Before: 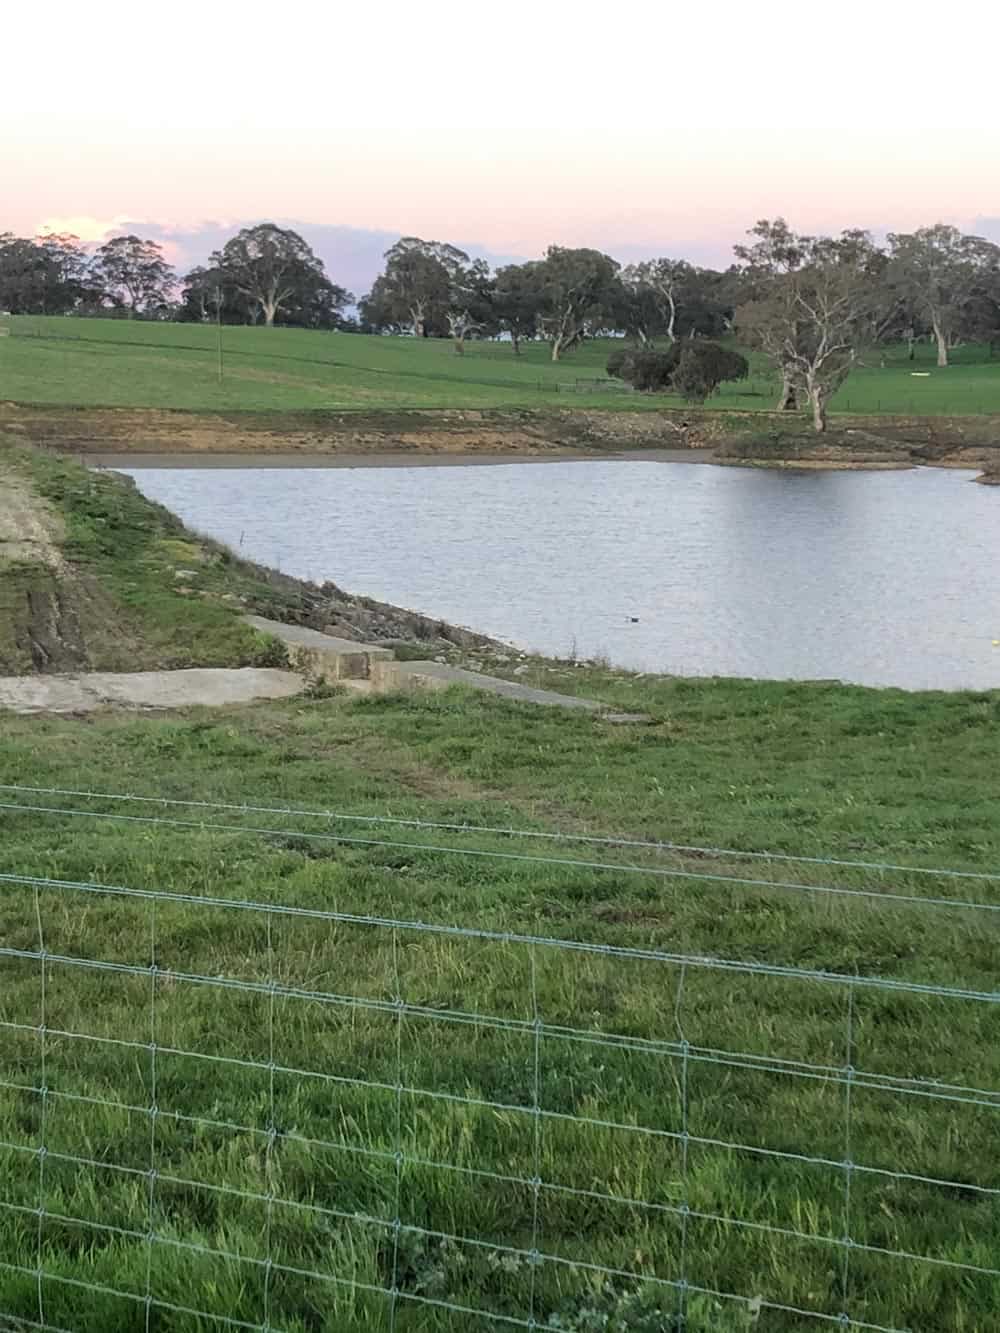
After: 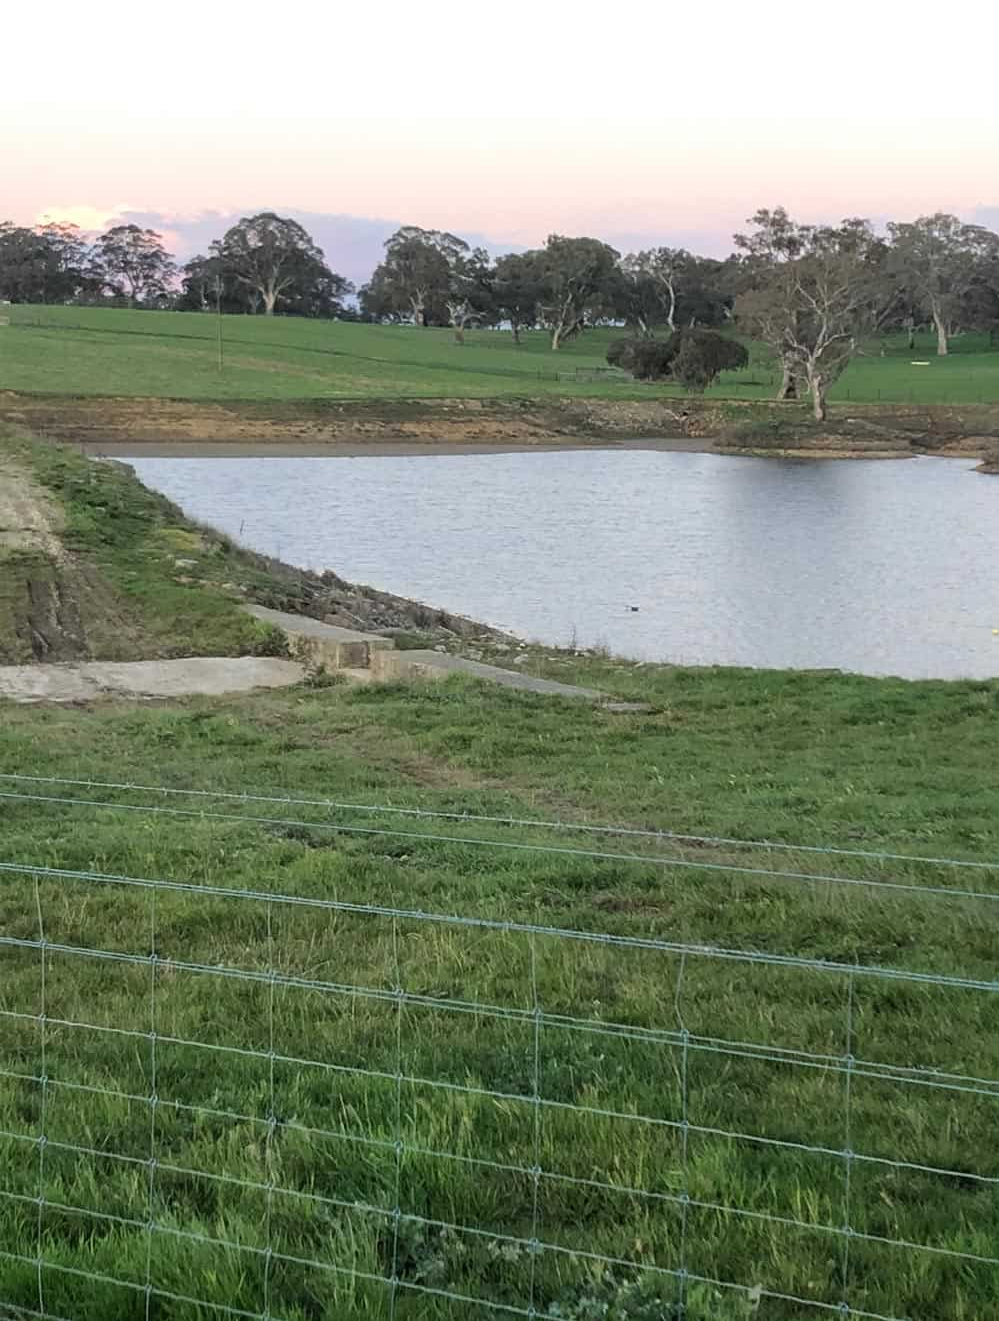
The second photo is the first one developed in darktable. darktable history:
crop: top 0.859%, right 0.097%
